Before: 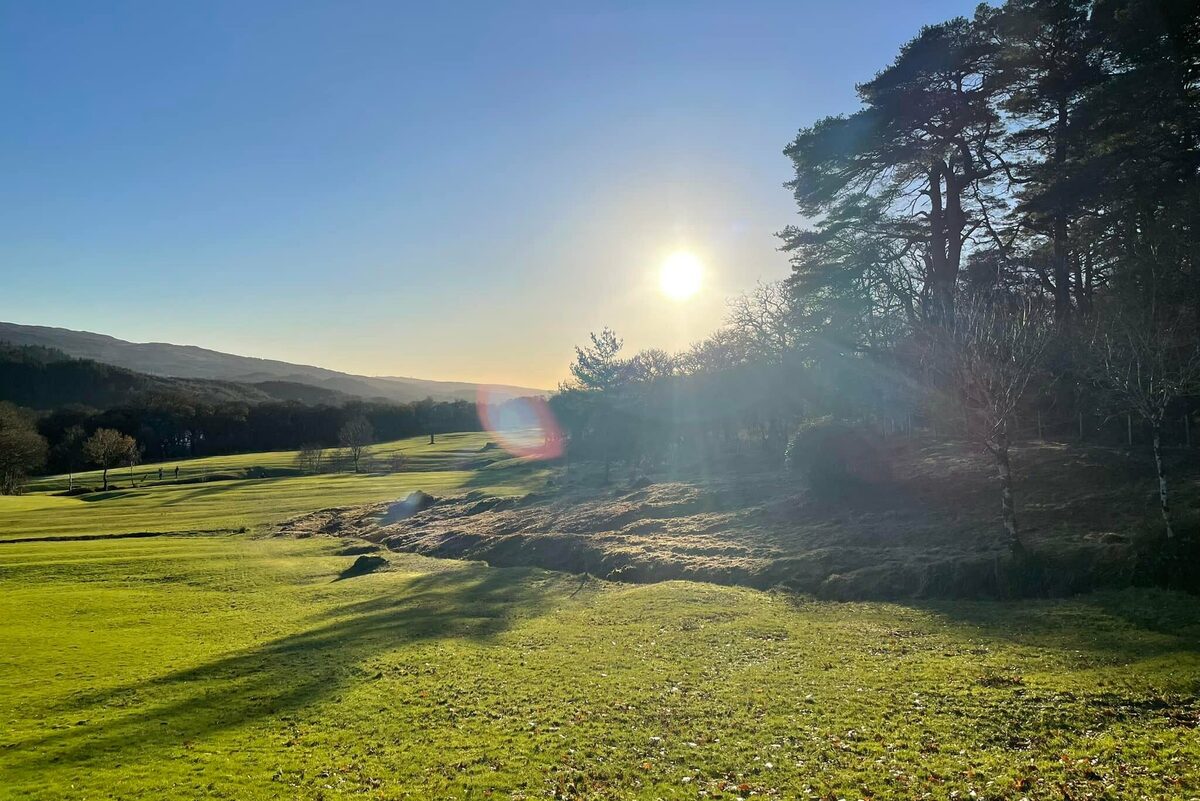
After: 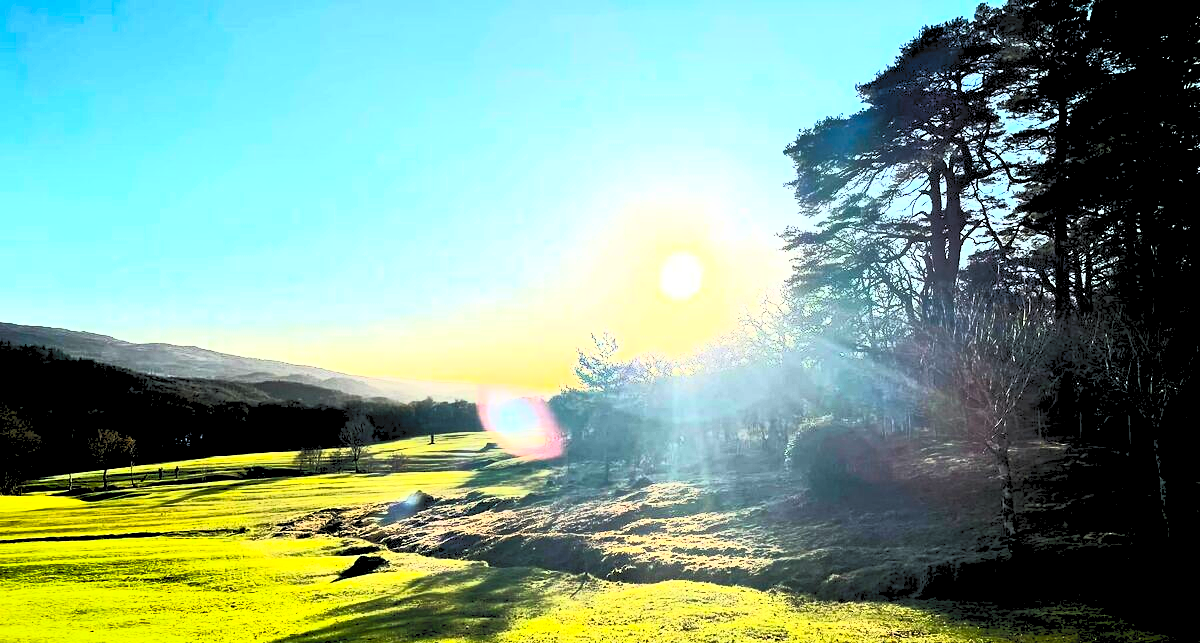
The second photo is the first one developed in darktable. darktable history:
crop: bottom 19.644%
contrast brightness saturation: contrast 1, brightness 1, saturation 1
rgb levels: levels [[0.034, 0.472, 0.904], [0, 0.5, 1], [0, 0.5, 1]]
